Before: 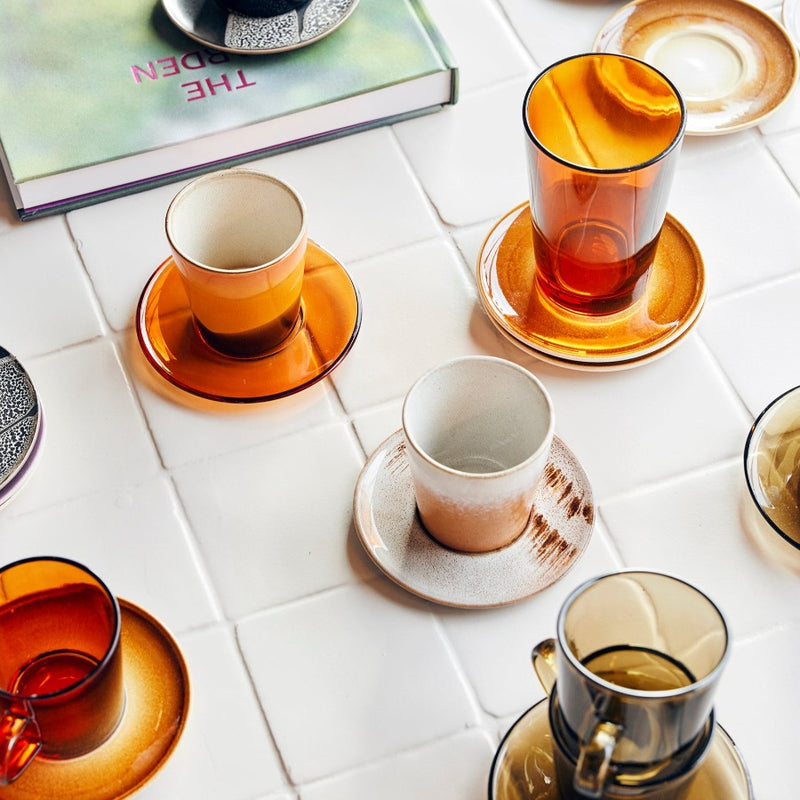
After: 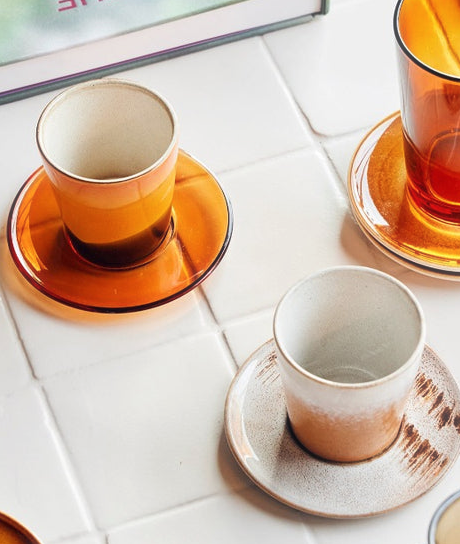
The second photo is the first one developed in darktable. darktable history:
crop: left 16.183%, top 11.35%, right 26.215%, bottom 20.575%
haze removal: strength -0.106, compatibility mode true, adaptive false
